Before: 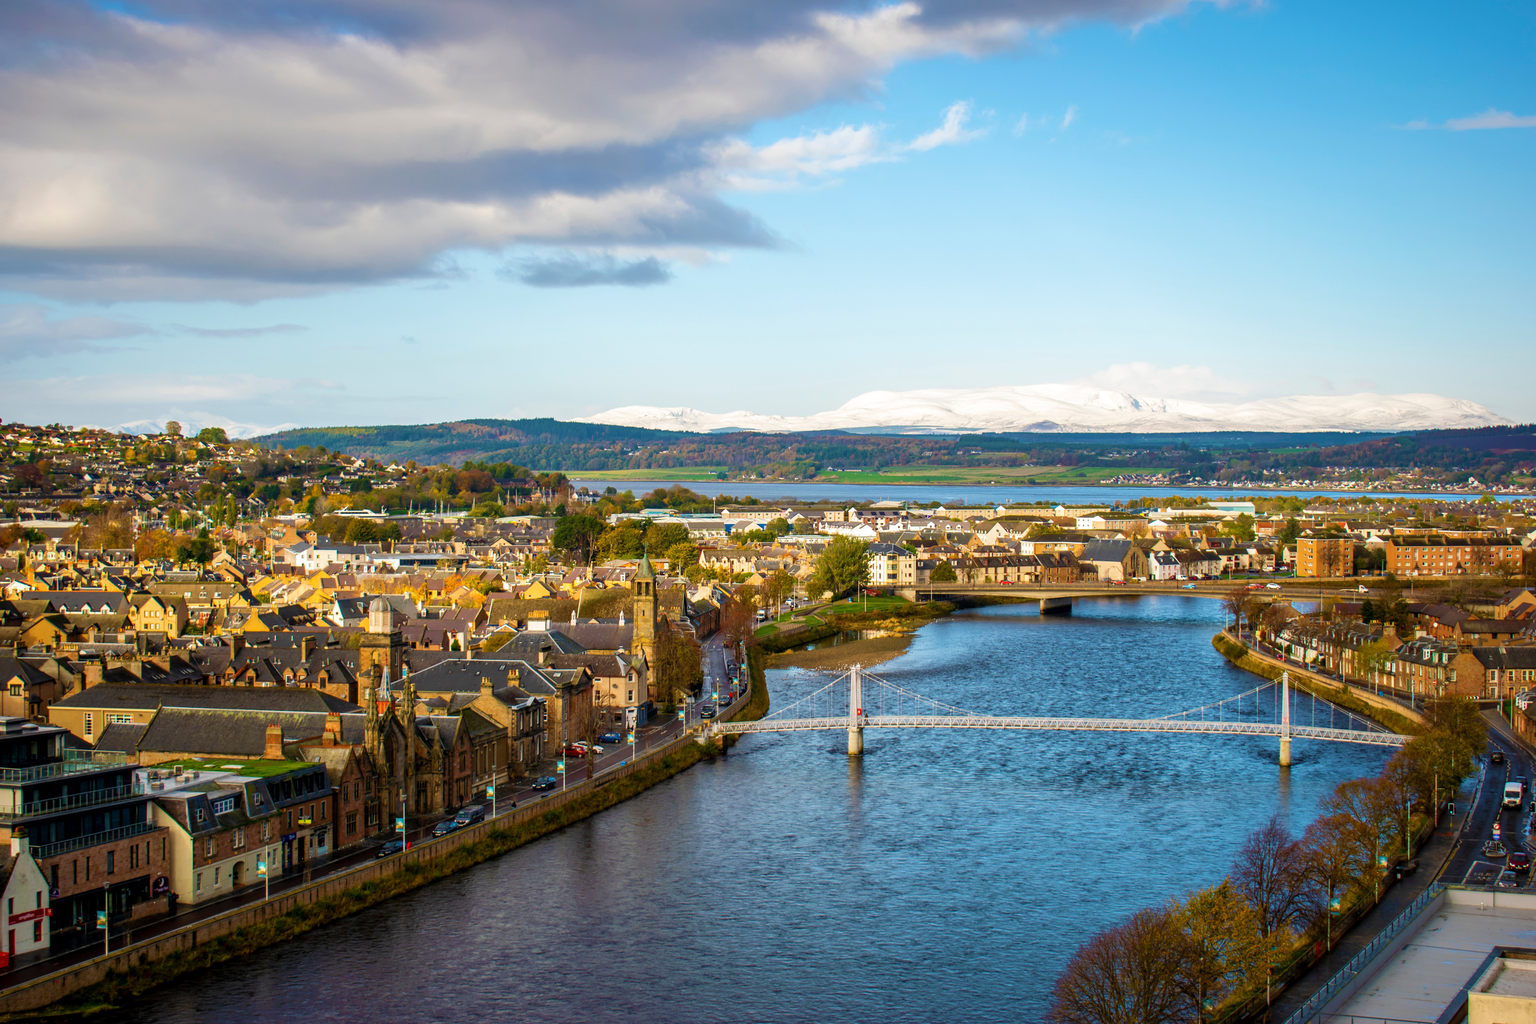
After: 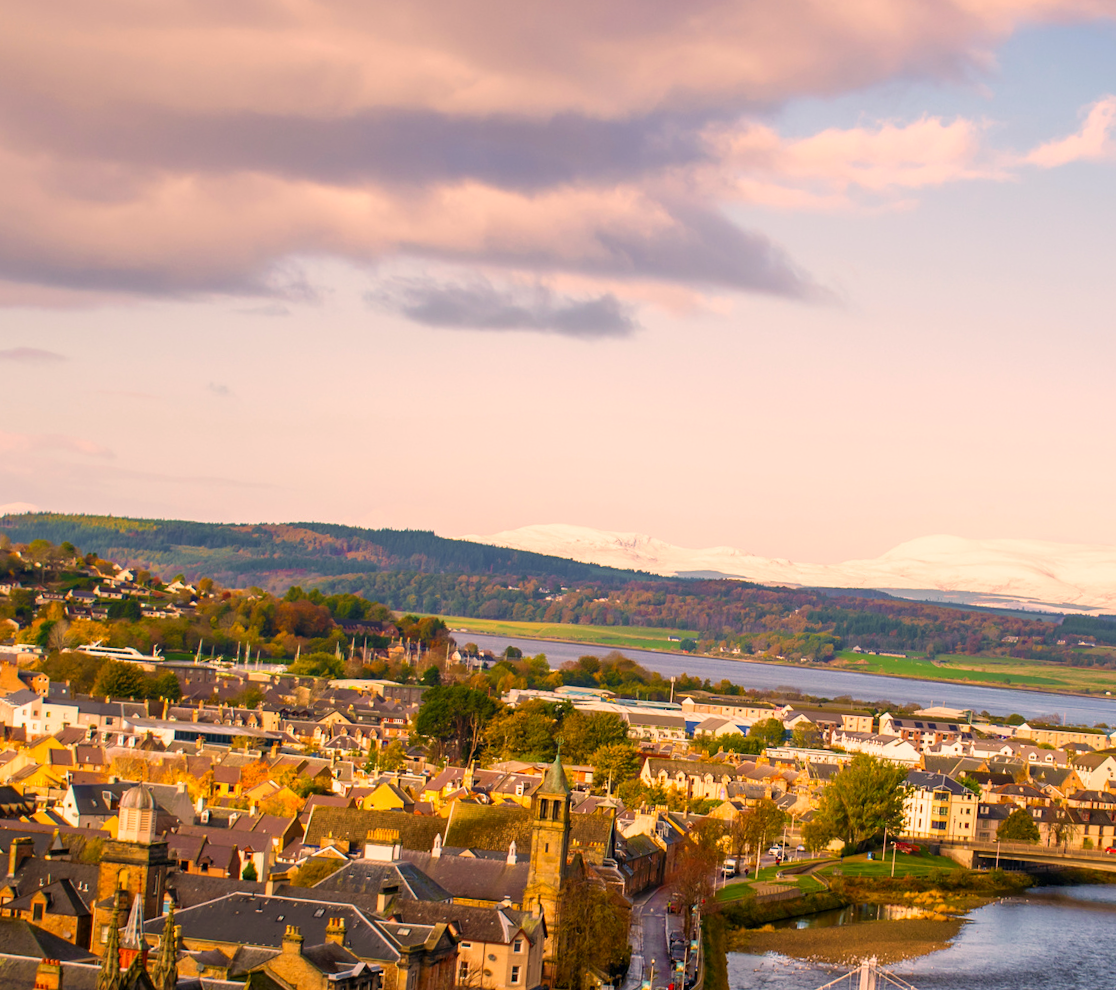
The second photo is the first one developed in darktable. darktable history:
color correction: highlights a* 21.88, highlights b* 22.25
crop: left 20.248%, top 10.86%, right 35.675%, bottom 34.321%
rotate and perspective: rotation 5.12°, automatic cropping off
